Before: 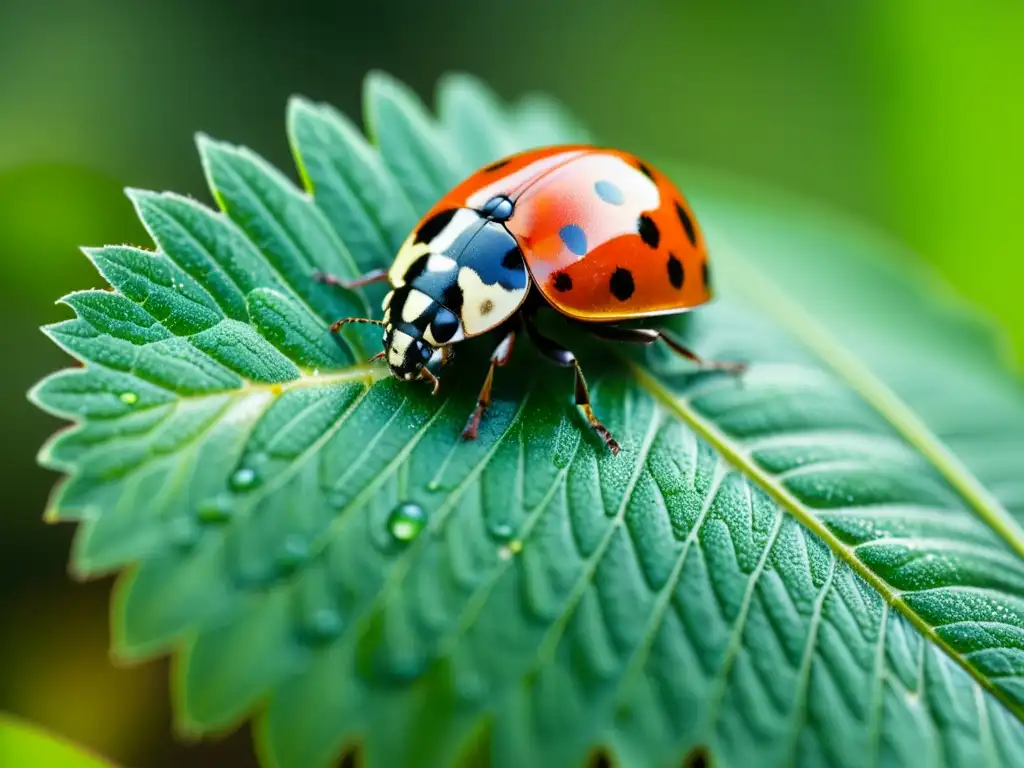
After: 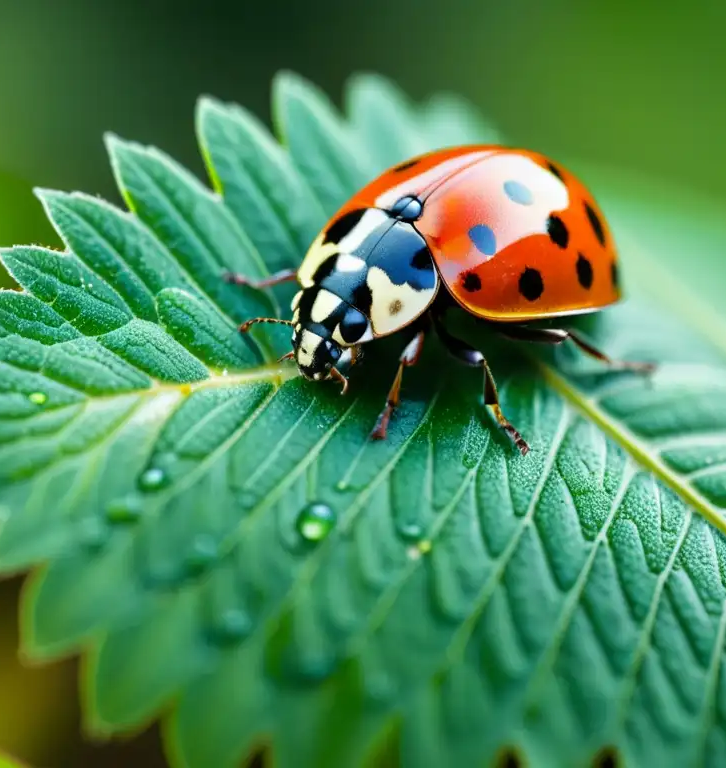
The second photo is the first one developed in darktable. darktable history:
crop and rotate: left 8.969%, right 20.13%
